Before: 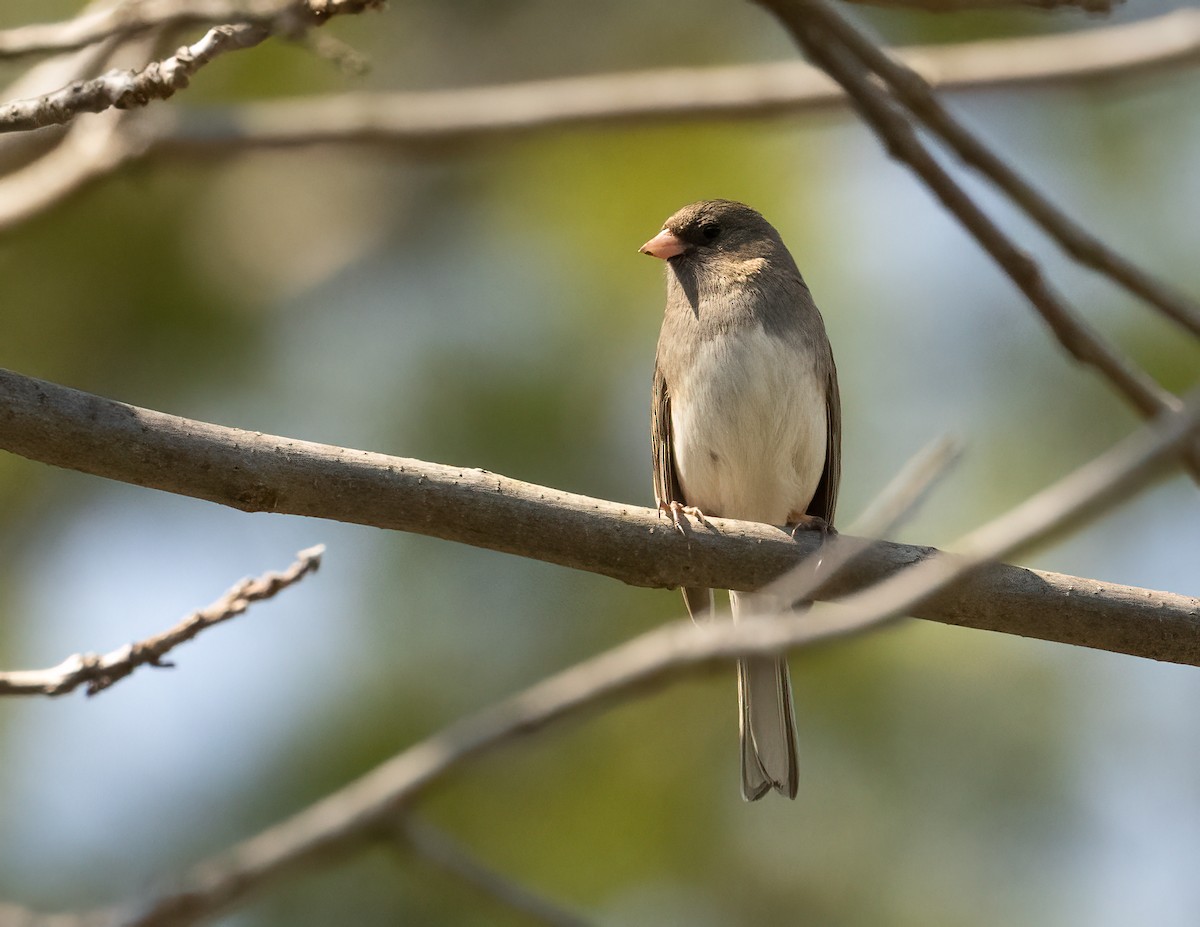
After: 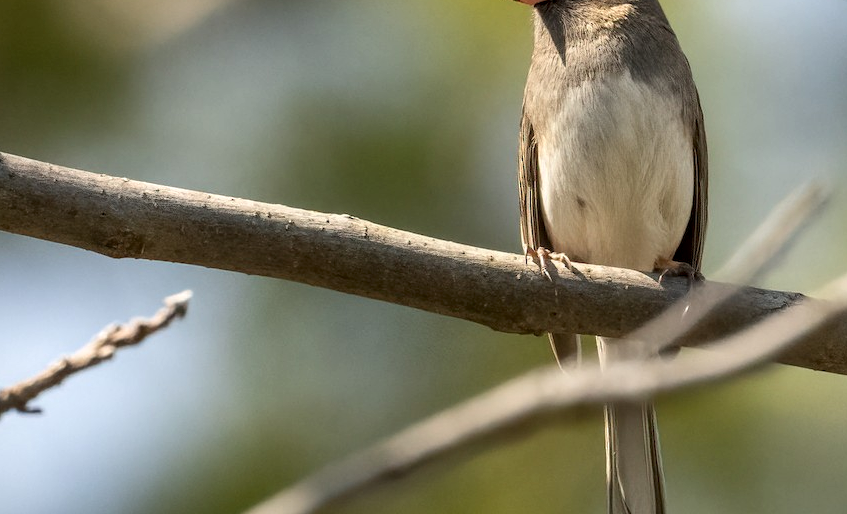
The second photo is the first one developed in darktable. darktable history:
local contrast: detail 130%
crop: left 11.109%, top 27.427%, right 18.249%, bottom 17.096%
